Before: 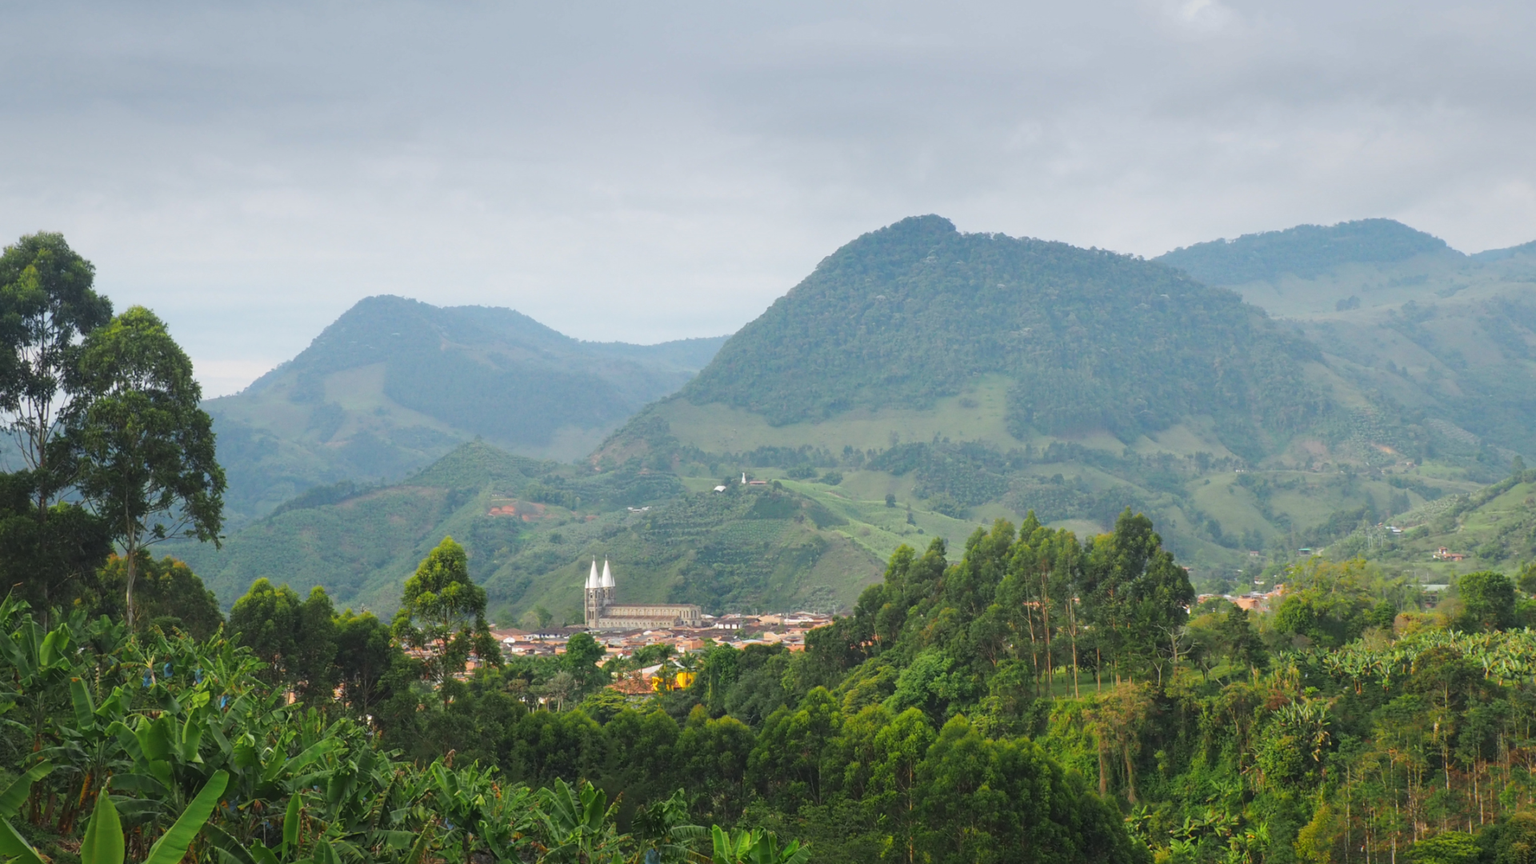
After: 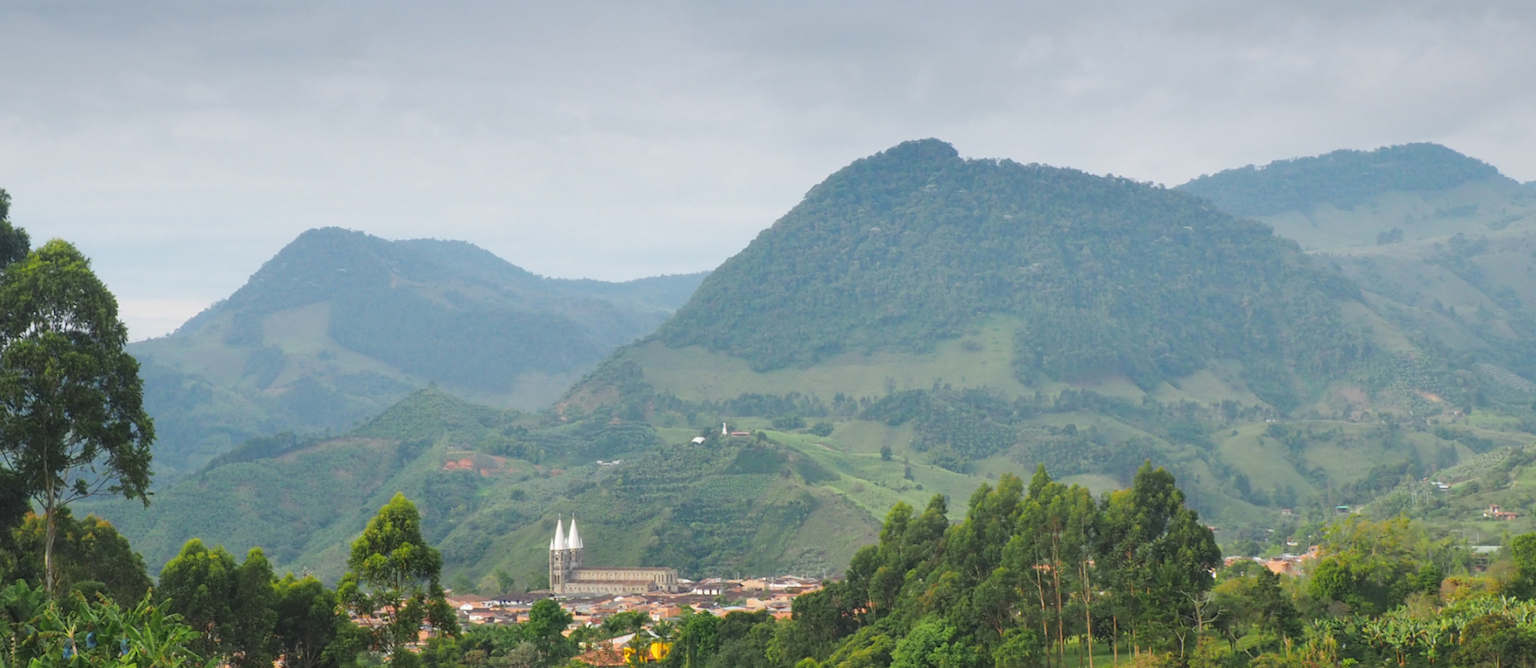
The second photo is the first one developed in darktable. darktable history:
shadows and highlights: shadows 37.27, highlights -28.18, soften with gaussian
crop: left 5.596%, top 10.314%, right 3.534%, bottom 19.395%
